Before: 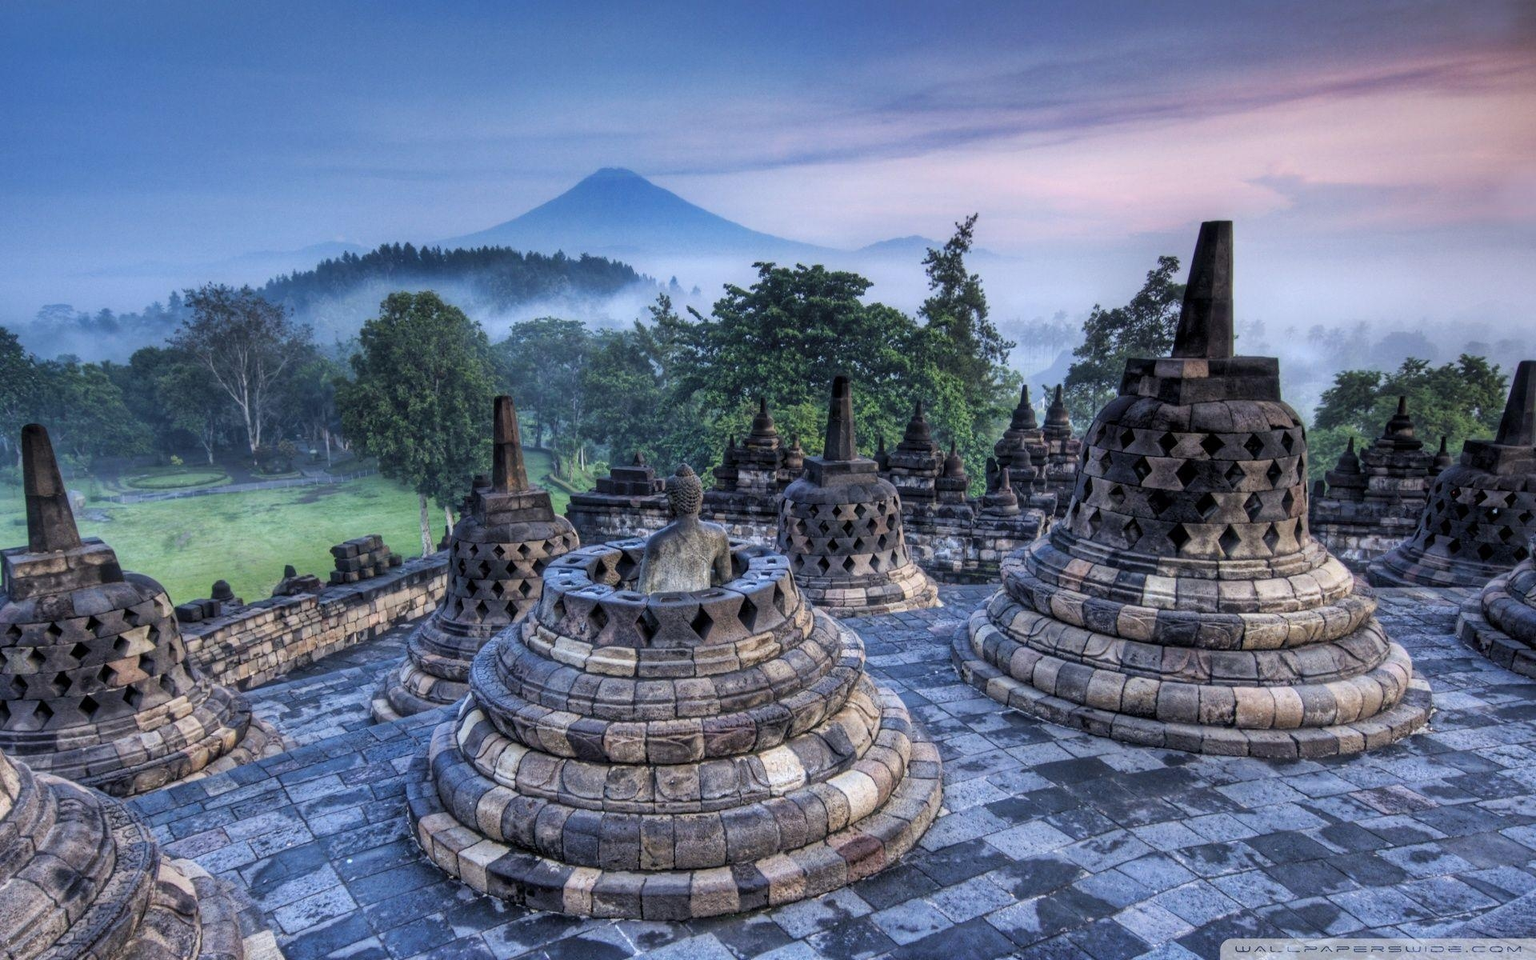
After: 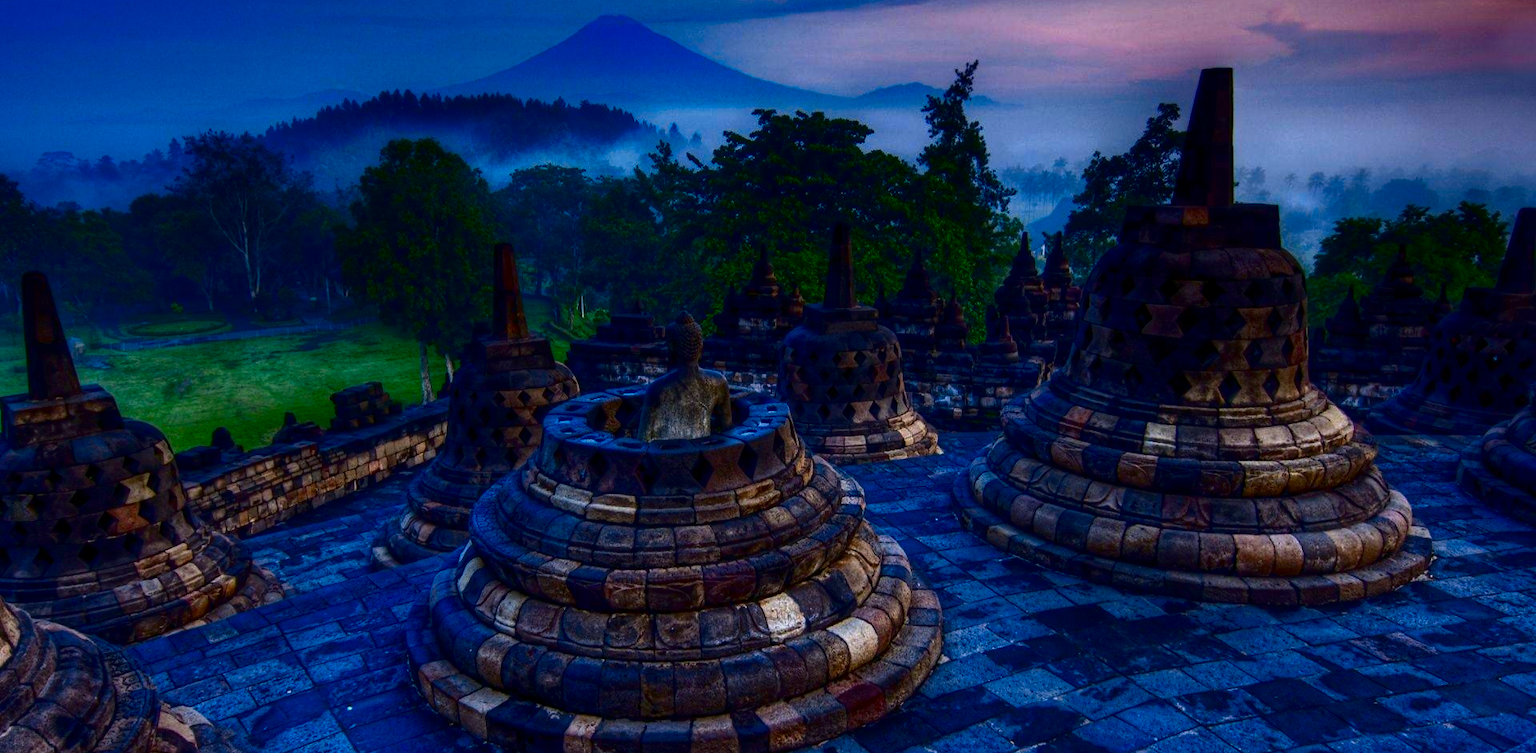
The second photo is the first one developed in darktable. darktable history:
contrast brightness saturation: brightness -0.99, saturation 0.993
crop and rotate: top 15.998%, bottom 5.465%
